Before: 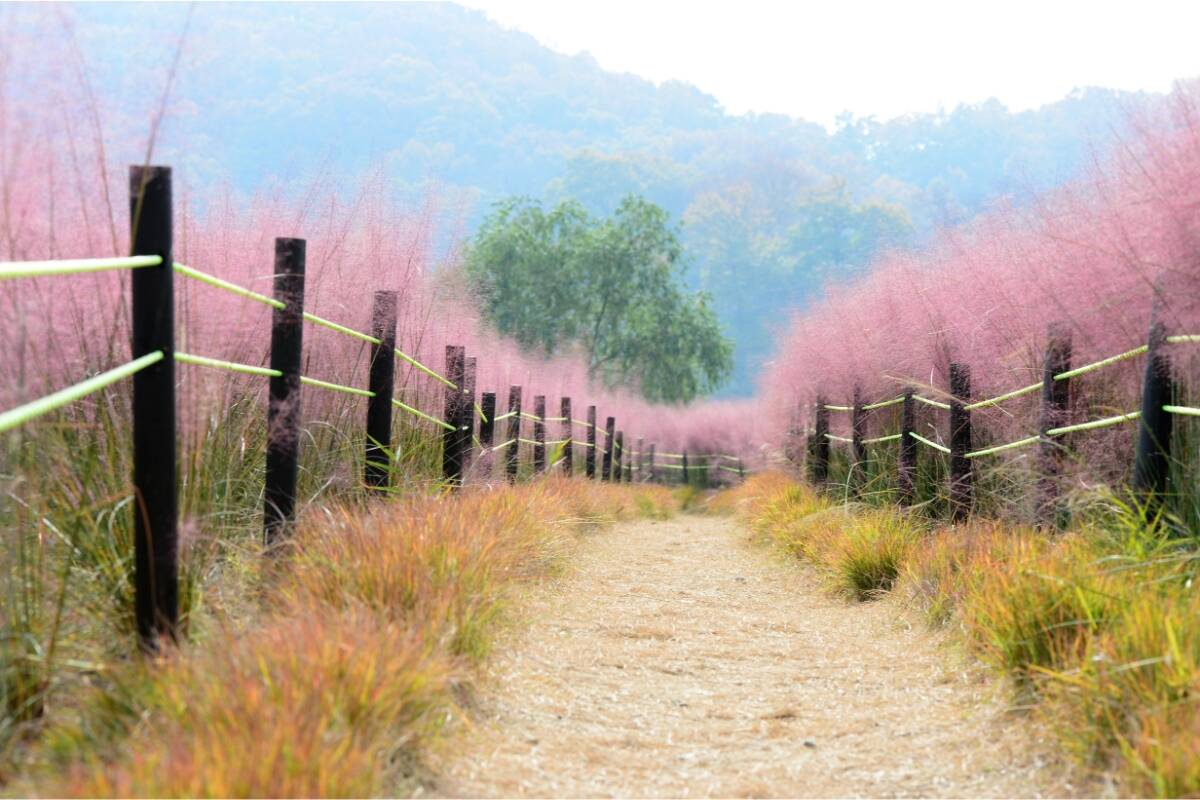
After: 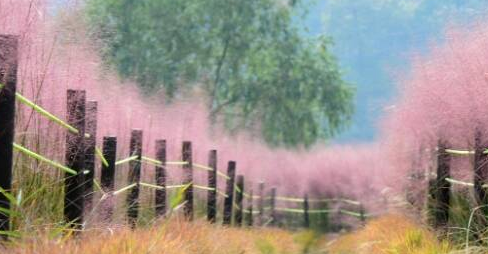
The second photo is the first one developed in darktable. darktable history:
crop: left 31.609%, top 32.015%, right 27.708%, bottom 36.16%
